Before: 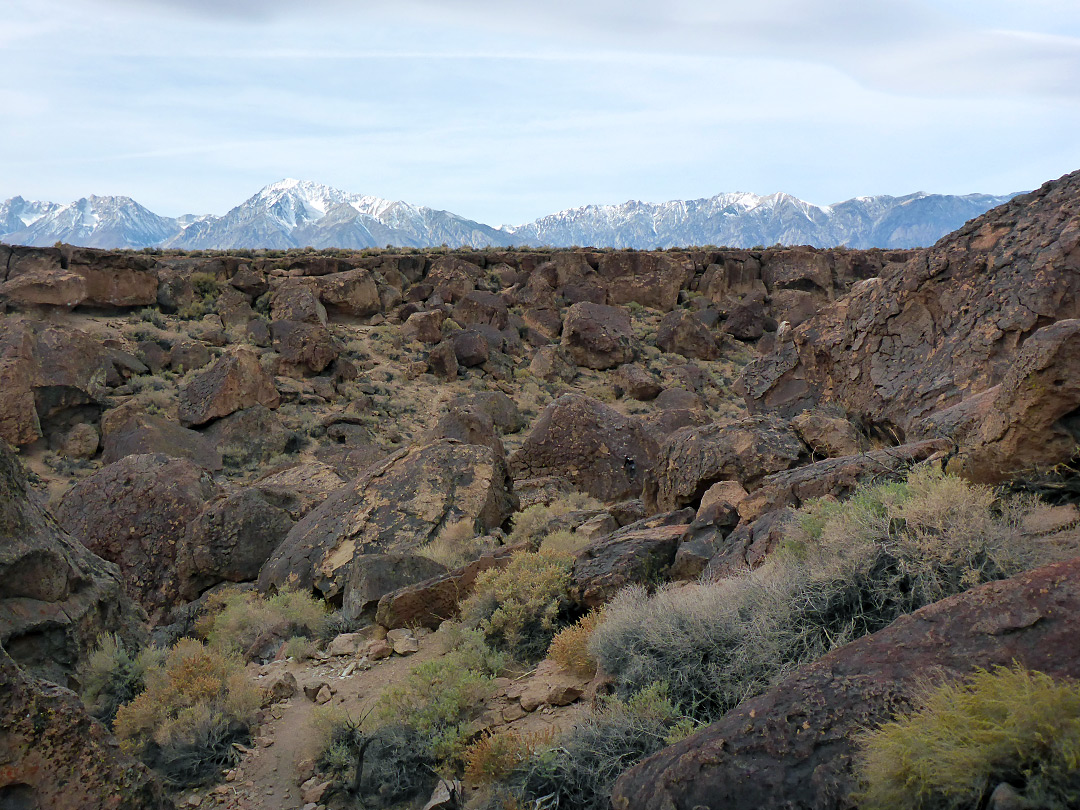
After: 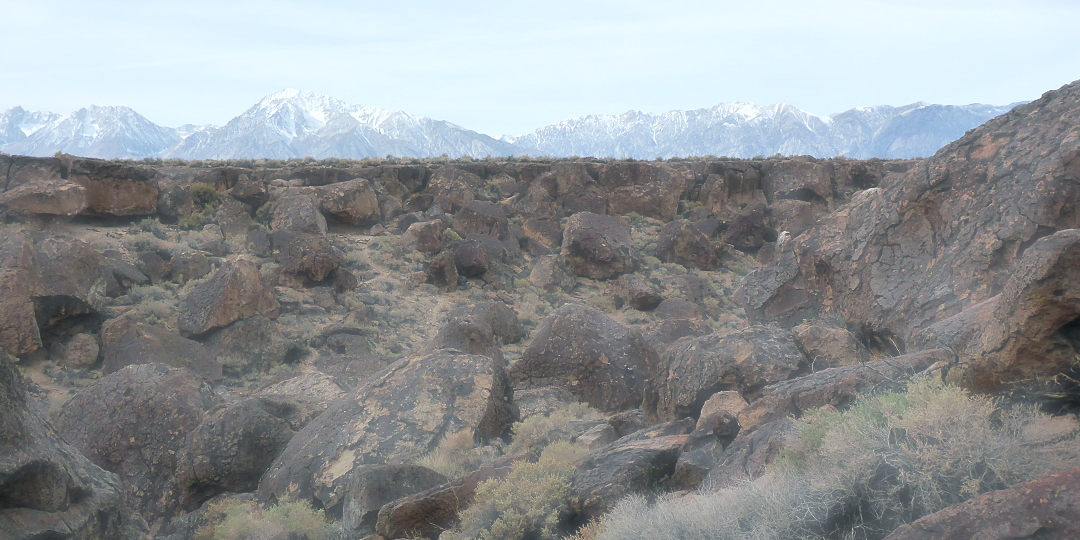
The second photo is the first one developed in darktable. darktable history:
white balance: emerald 1
exposure: black level correction 0.007, exposure 0.093 EV, compensate highlight preservation false
crop: top 11.166%, bottom 22.168%
haze removal: strength -0.9, distance 0.225, compatibility mode true, adaptive false
